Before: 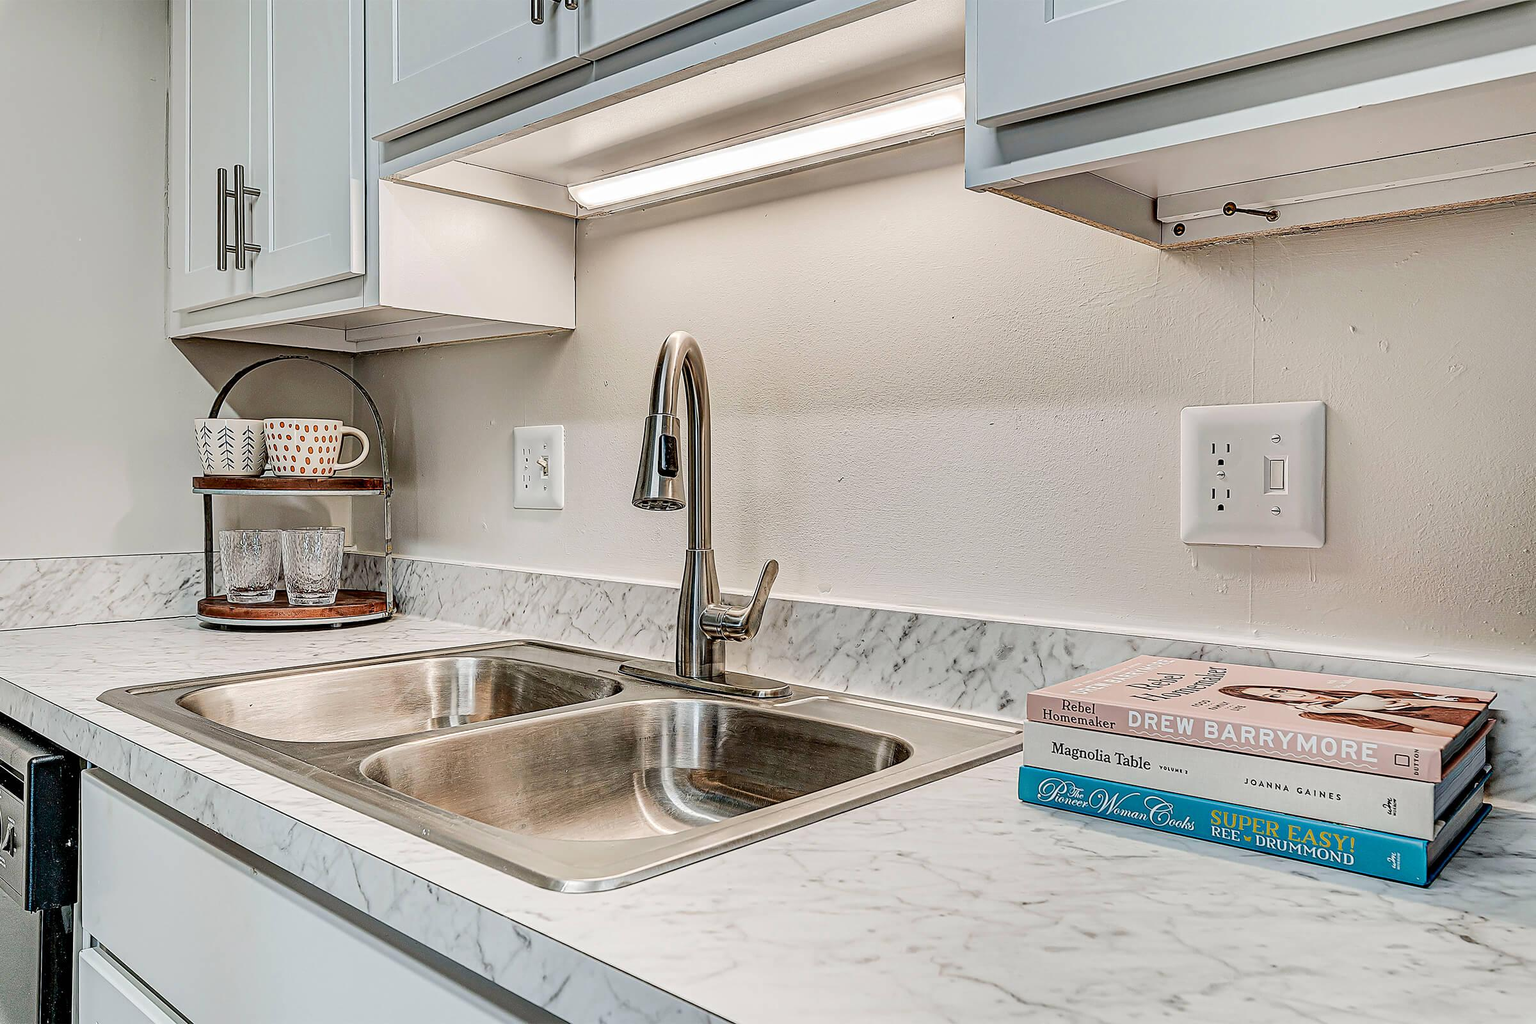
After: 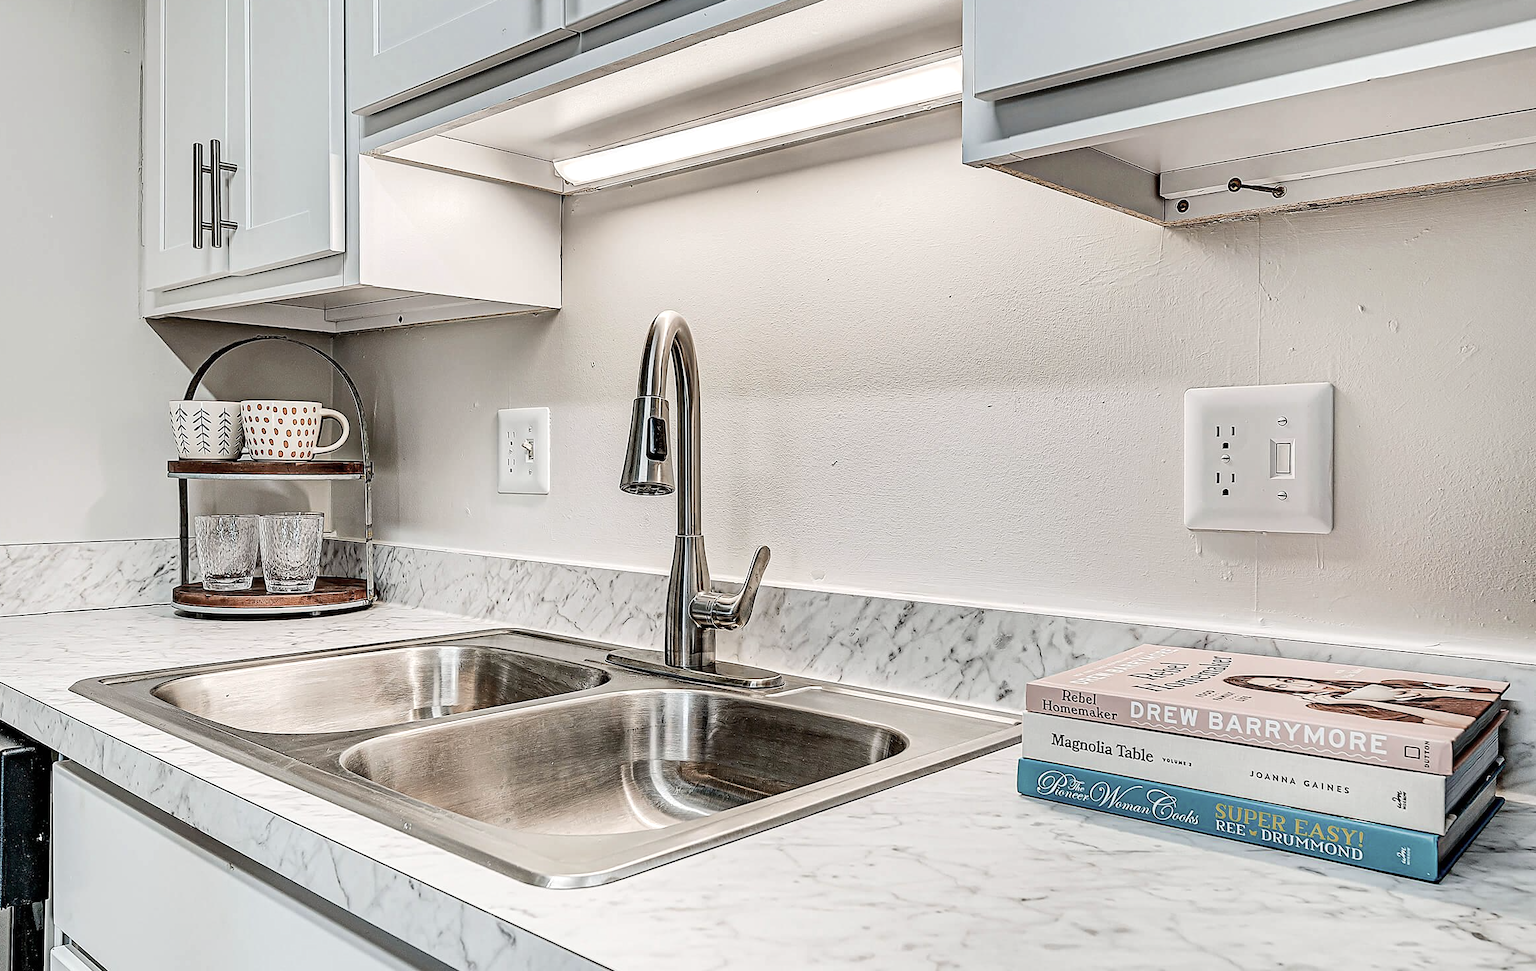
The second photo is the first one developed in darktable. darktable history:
exposure: exposure 0.2 EV, compensate highlight preservation false
contrast brightness saturation: contrast 0.097, saturation -0.367
crop: left 1.968%, top 2.925%, right 0.847%, bottom 4.858%
